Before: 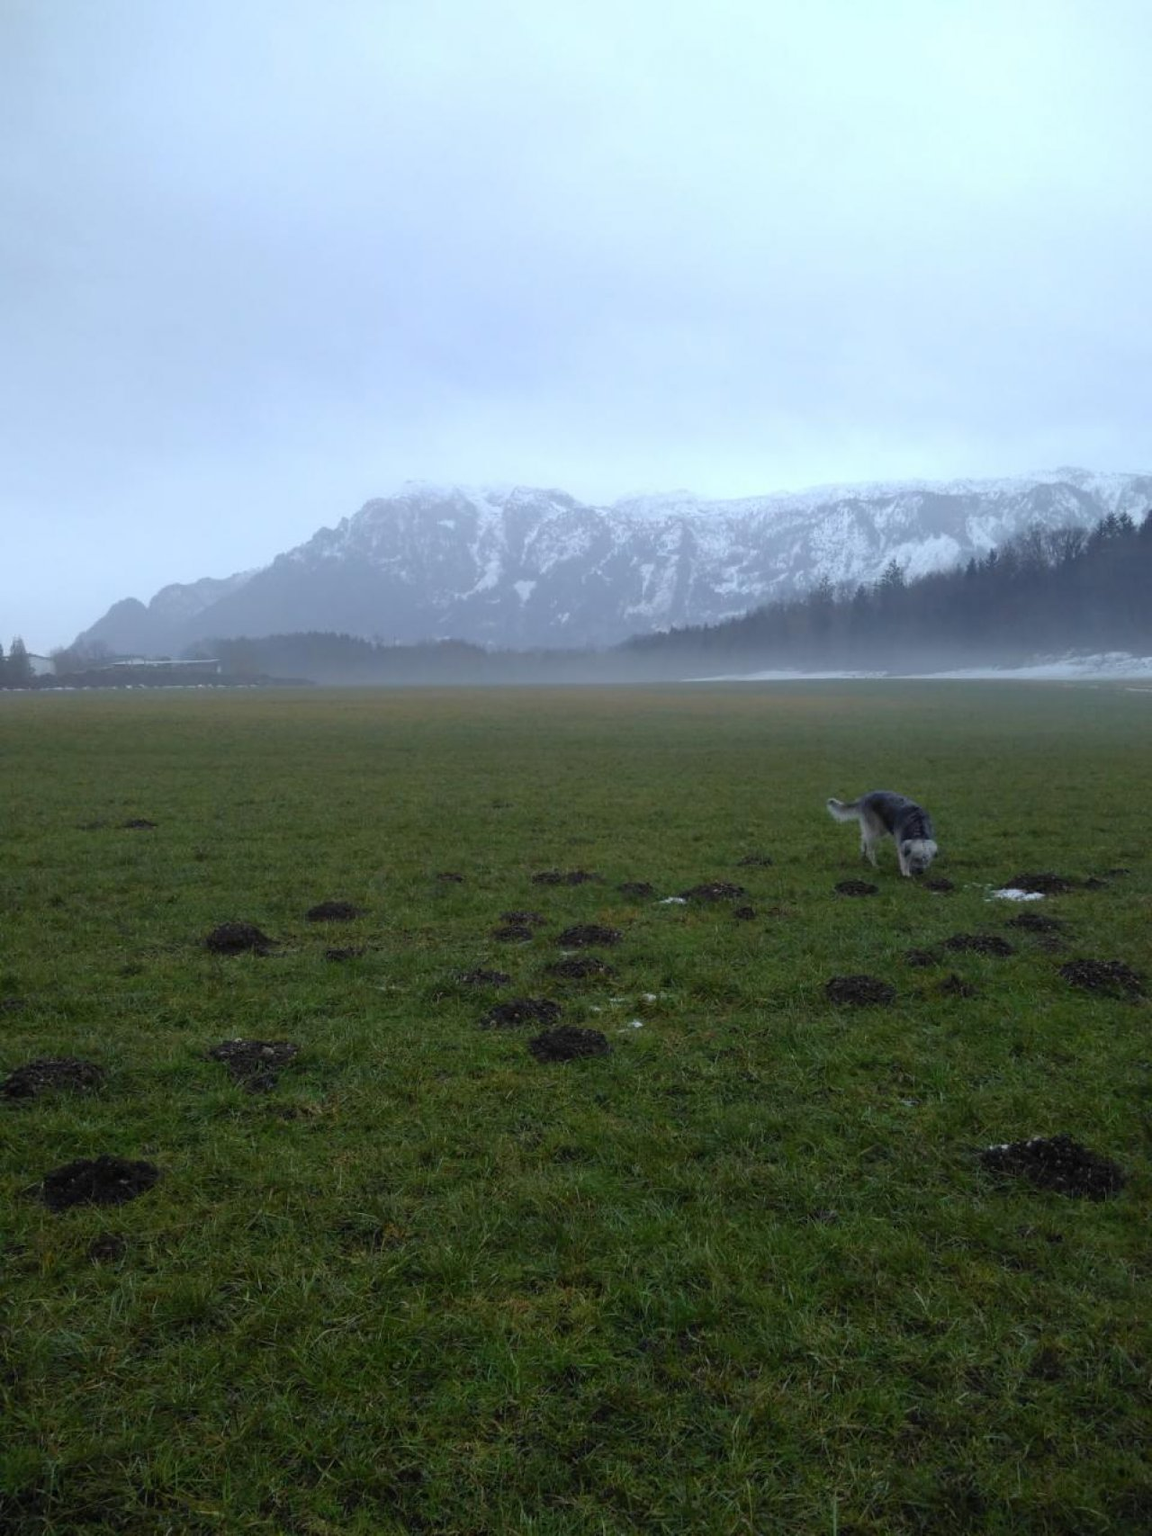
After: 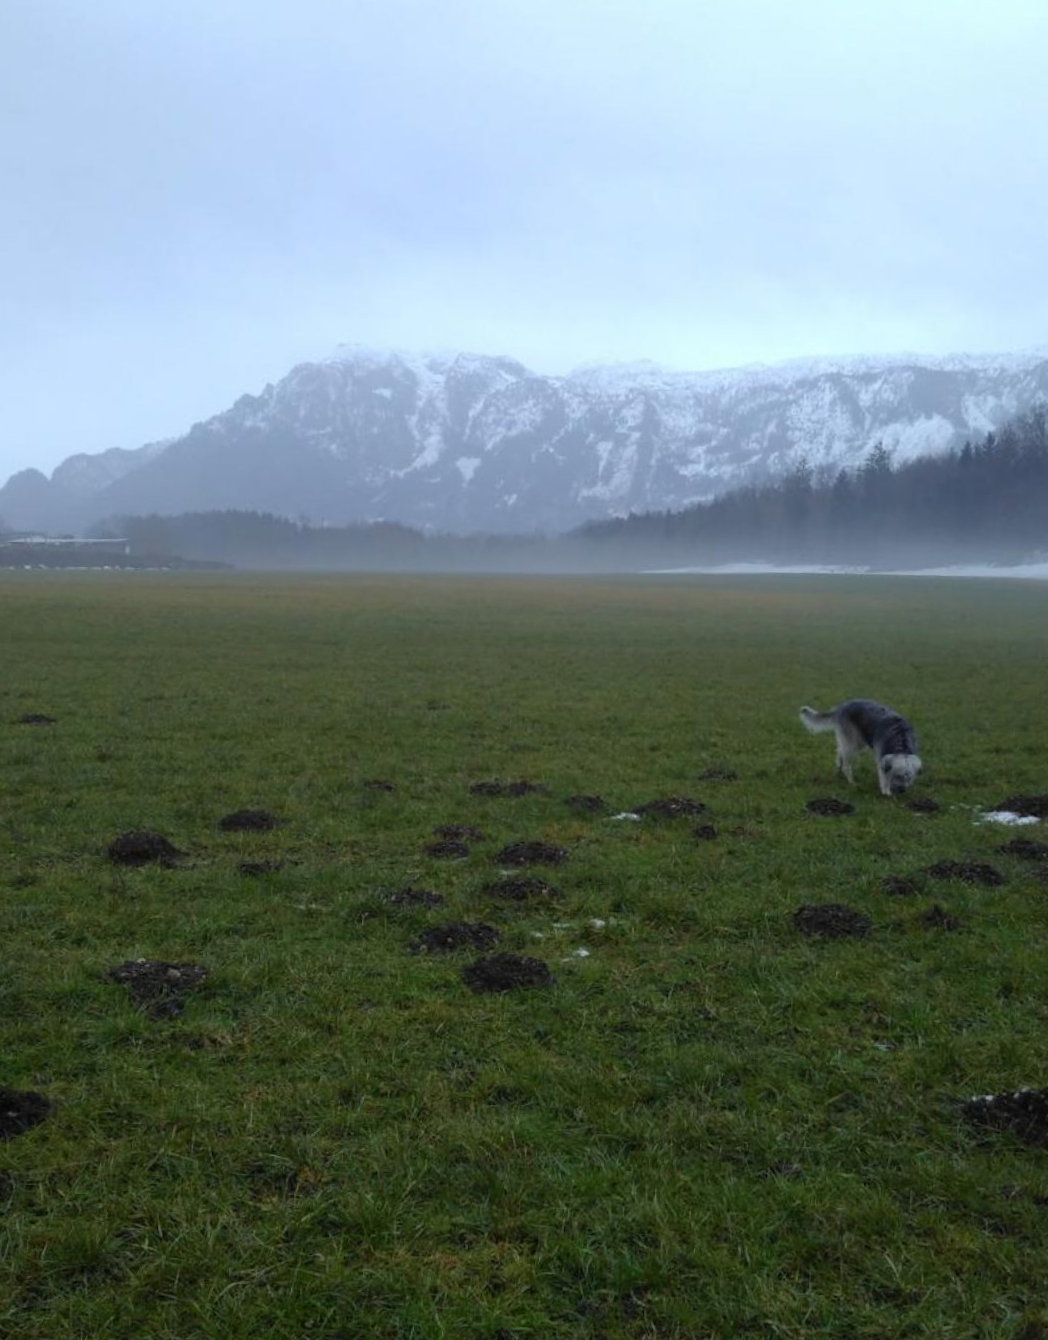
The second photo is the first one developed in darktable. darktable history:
crop and rotate: angle -3.27°, left 5.211%, top 5.211%, right 4.607%, bottom 4.607%
rotate and perspective: rotation -2.12°, lens shift (vertical) 0.009, lens shift (horizontal) -0.008, automatic cropping original format, crop left 0.036, crop right 0.964, crop top 0.05, crop bottom 0.959
